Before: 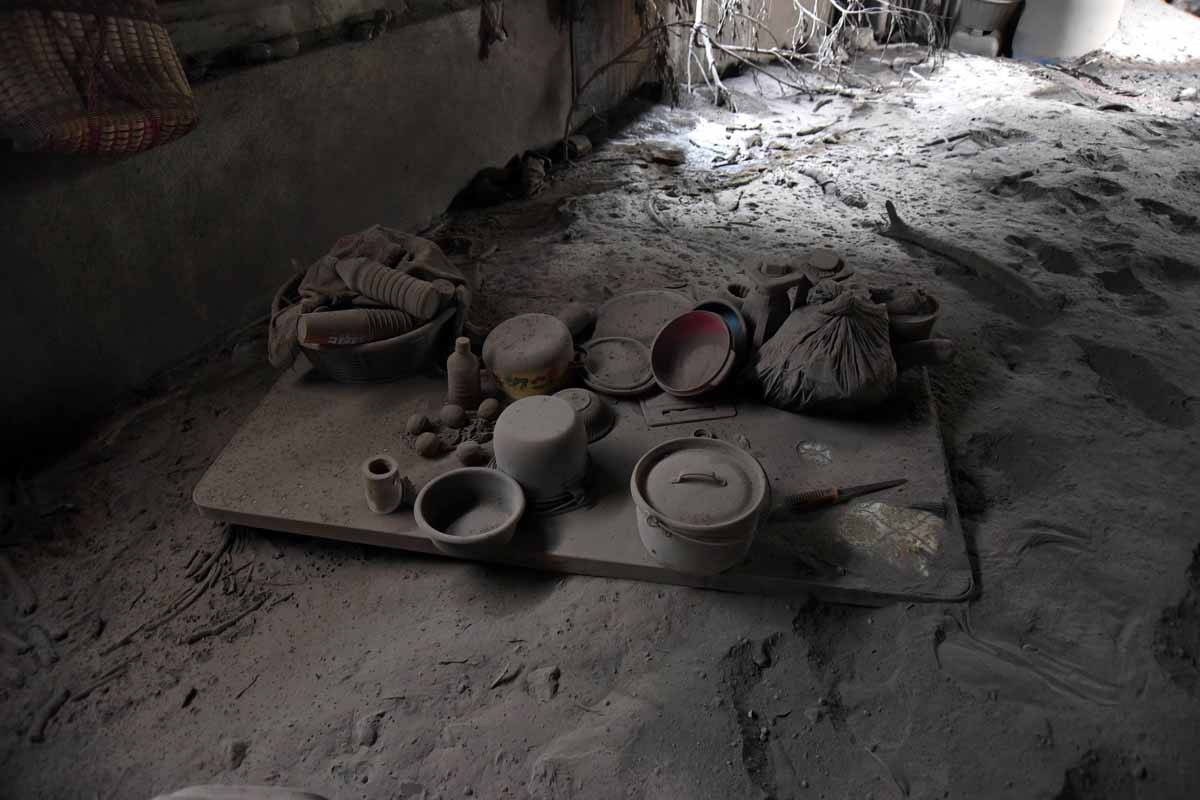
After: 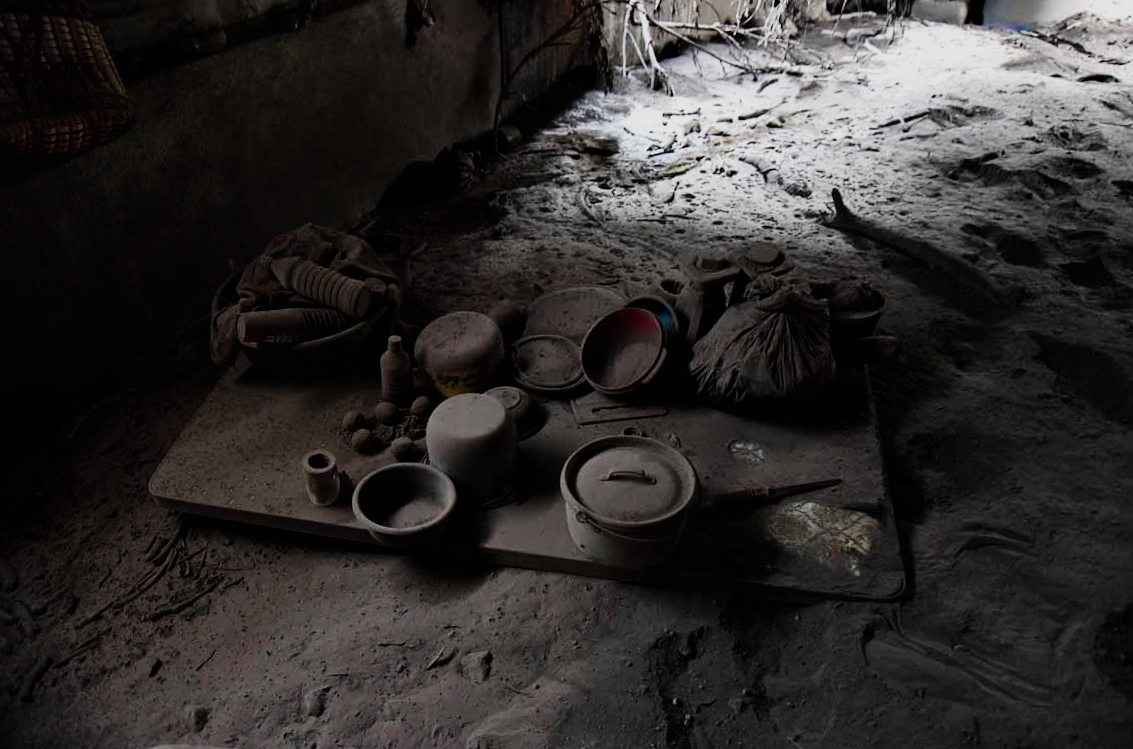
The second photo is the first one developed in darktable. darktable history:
rotate and perspective: rotation 0.062°, lens shift (vertical) 0.115, lens shift (horizontal) -0.133, crop left 0.047, crop right 0.94, crop top 0.061, crop bottom 0.94
sigmoid: contrast 1.8, skew -0.2, preserve hue 0%, red attenuation 0.1, red rotation 0.035, green attenuation 0.1, green rotation -0.017, blue attenuation 0.15, blue rotation -0.052, base primaries Rec2020
